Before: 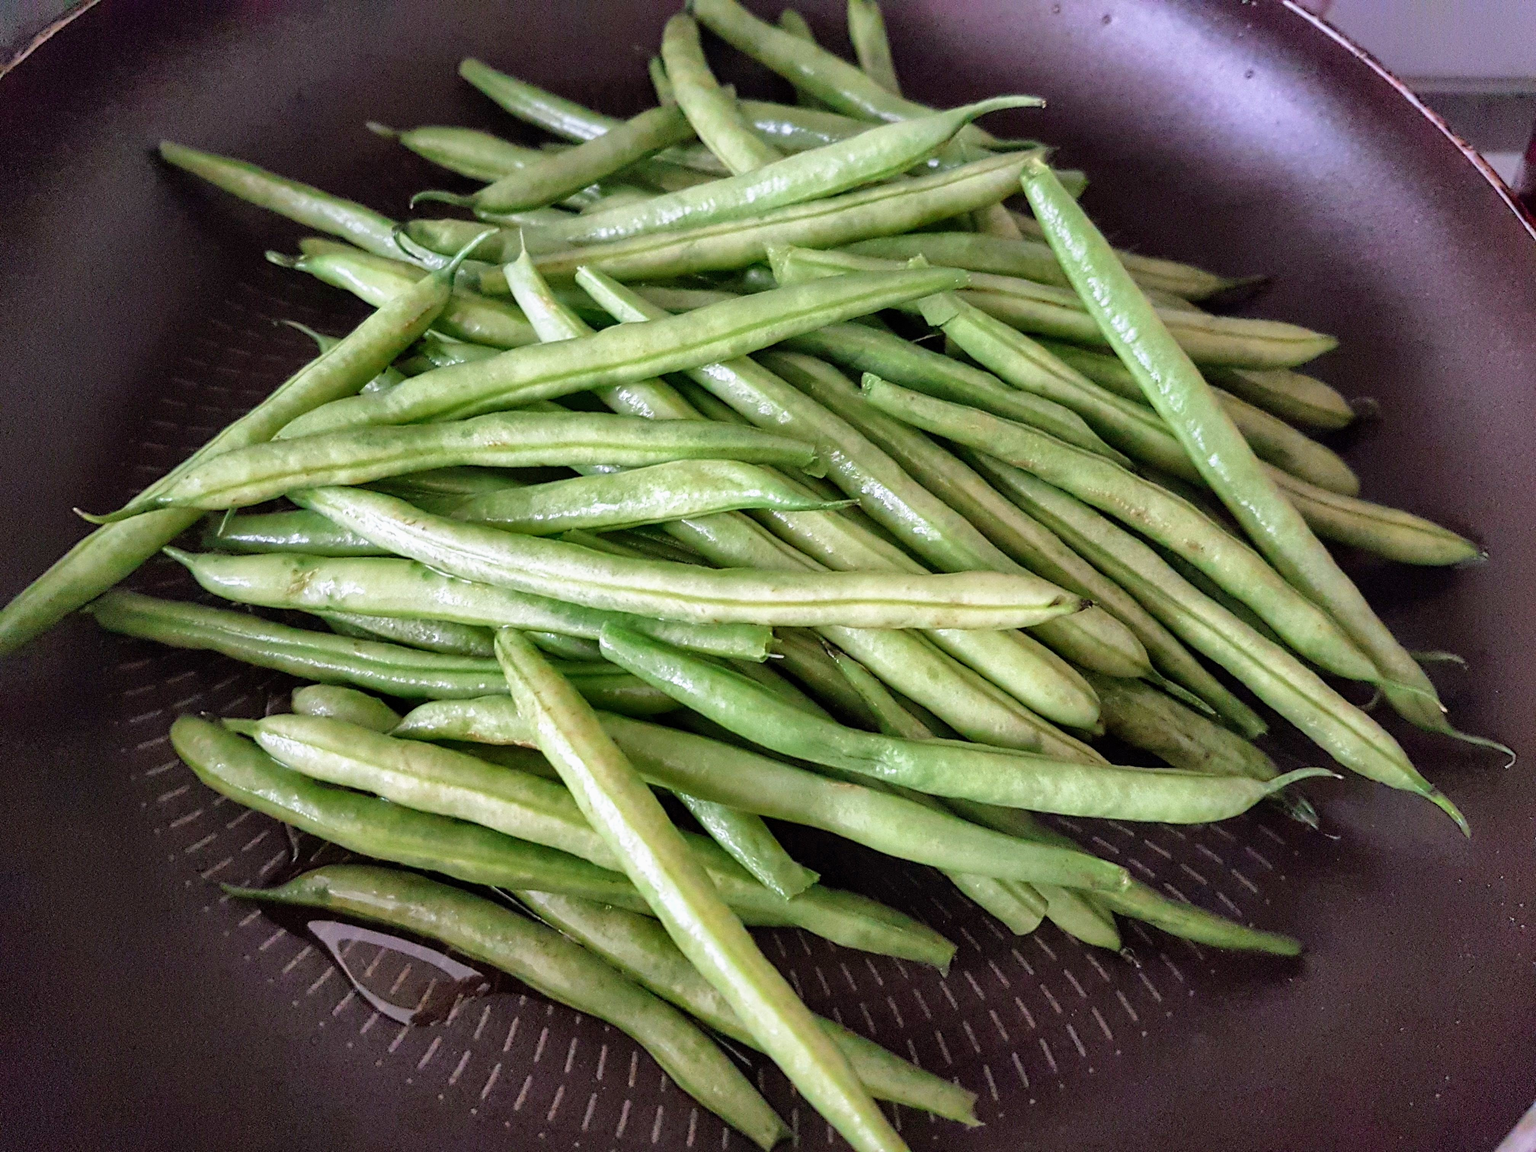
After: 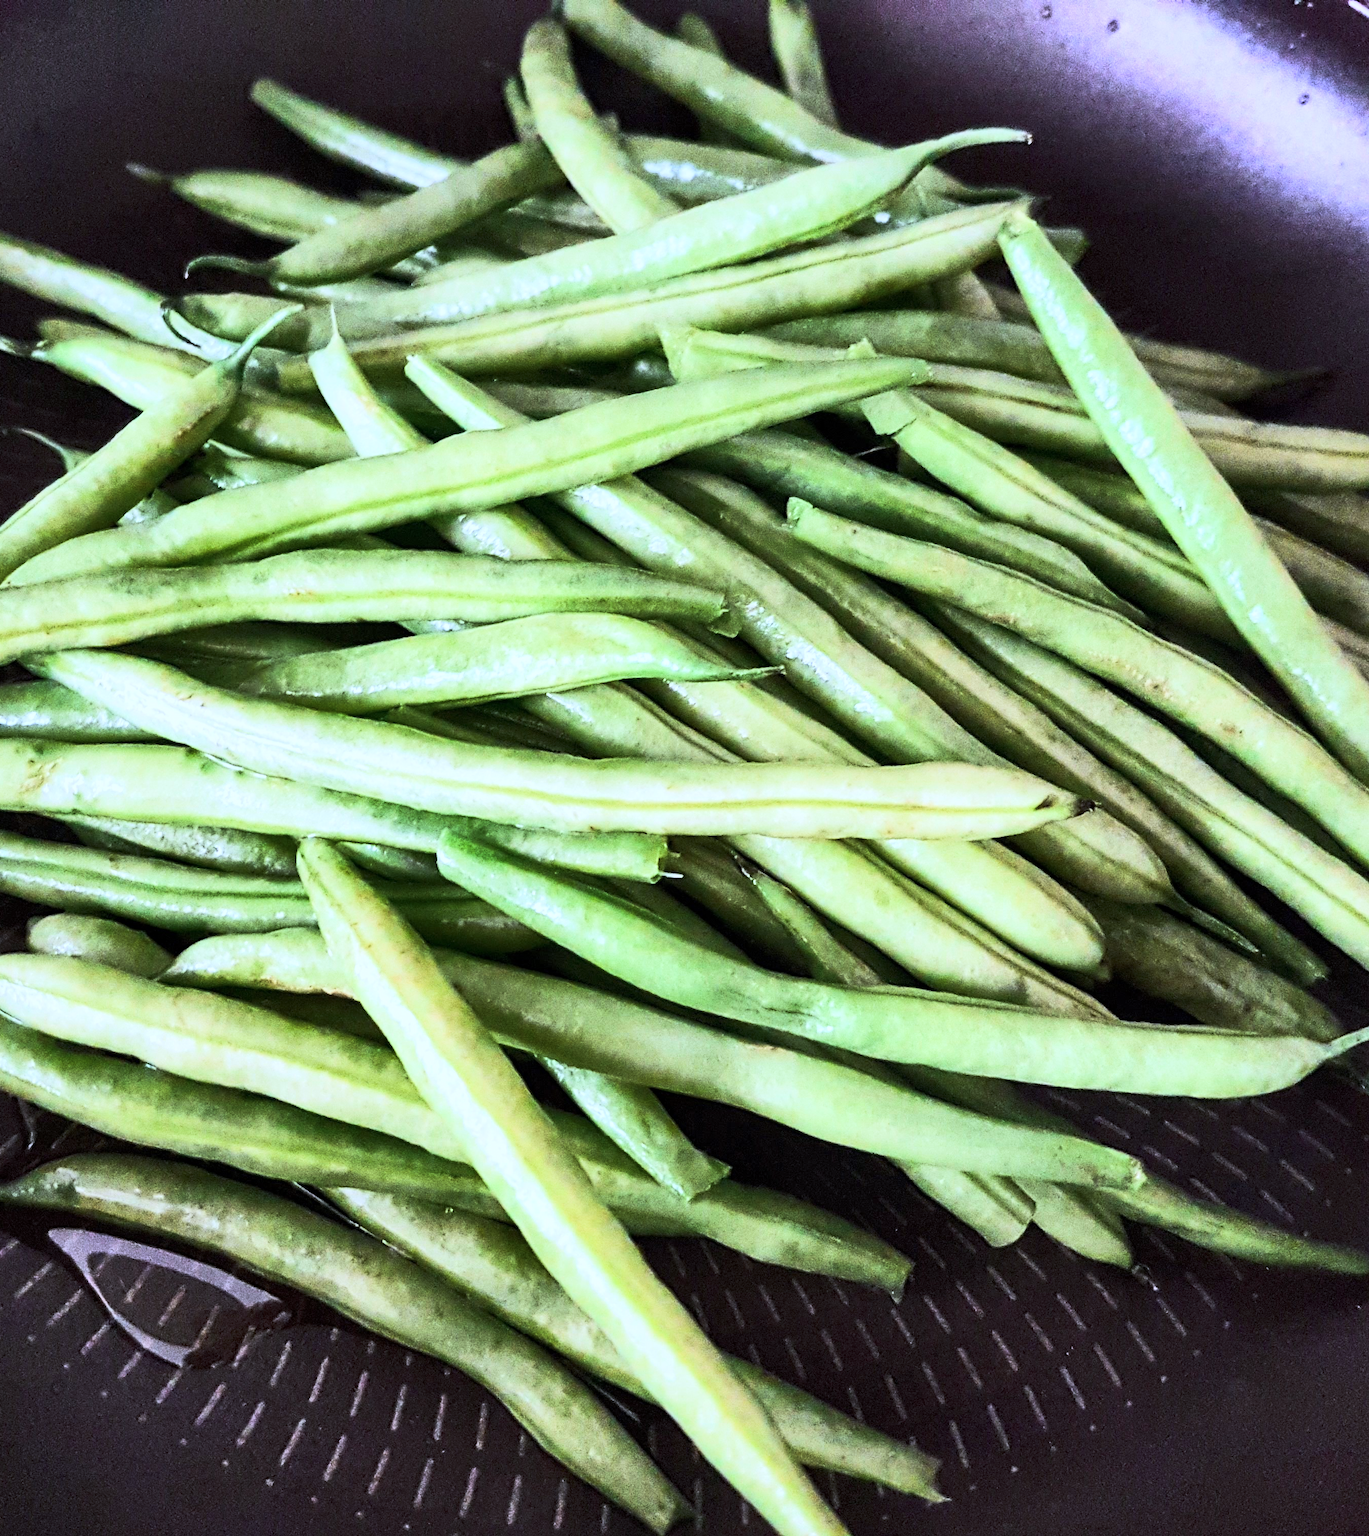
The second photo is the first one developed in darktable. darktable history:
tone curve: curves: ch0 [(0, 0) (0.427, 0.375) (0.616, 0.801) (1, 1)], color space Lab, linked channels, preserve colors none
crop and rotate: left 17.732%, right 15.423%
white balance: red 0.926, green 1.003, blue 1.133
